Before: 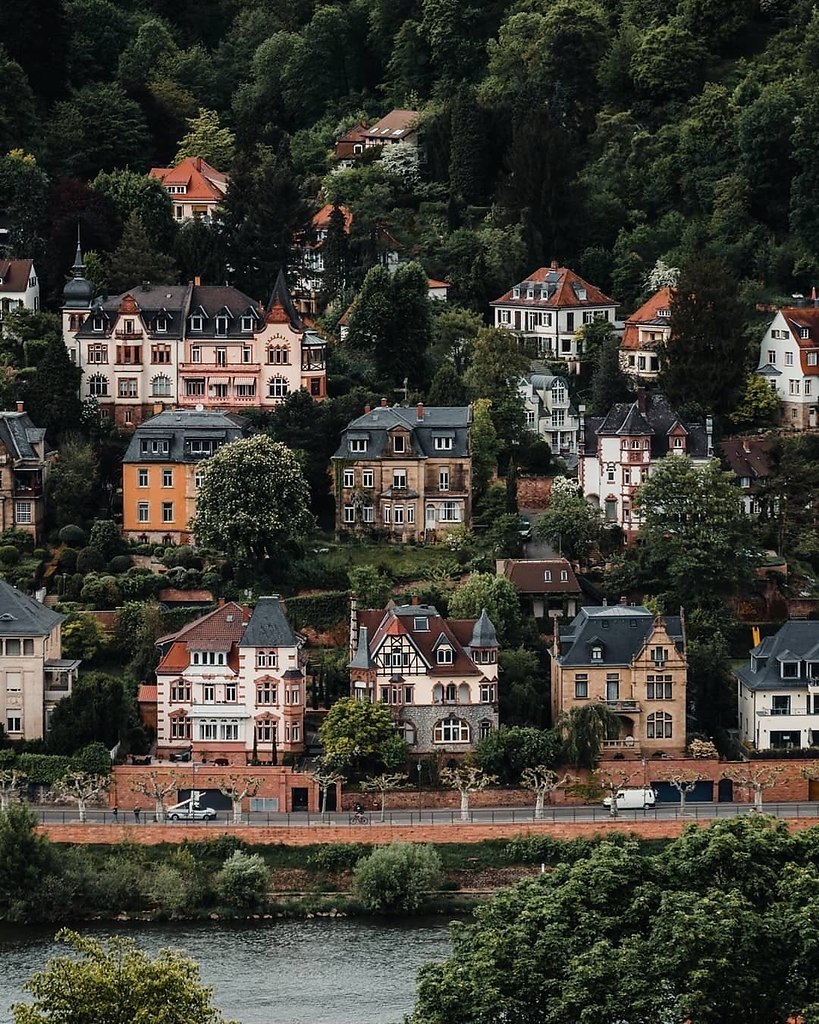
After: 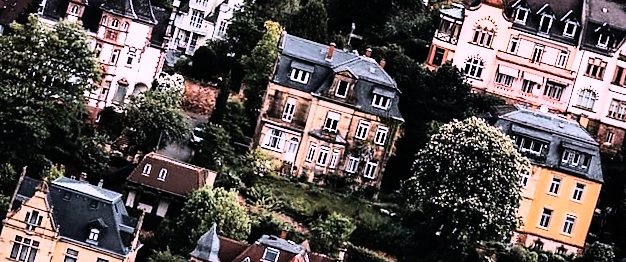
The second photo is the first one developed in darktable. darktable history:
rgb curve: curves: ch0 [(0, 0) (0.21, 0.15) (0.24, 0.21) (0.5, 0.75) (0.75, 0.96) (0.89, 0.99) (1, 1)]; ch1 [(0, 0.02) (0.21, 0.13) (0.25, 0.2) (0.5, 0.67) (0.75, 0.9) (0.89, 0.97) (1, 1)]; ch2 [(0, 0.02) (0.21, 0.13) (0.25, 0.2) (0.5, 0.67) (0.75, 0.9) (0.89, 0.97) (1, 1)], compensate middle gray true
crop and rotate: angle 16.12°, top 30.835%, bottom 35.653%
white balance: red 1.066, blue 1.119
